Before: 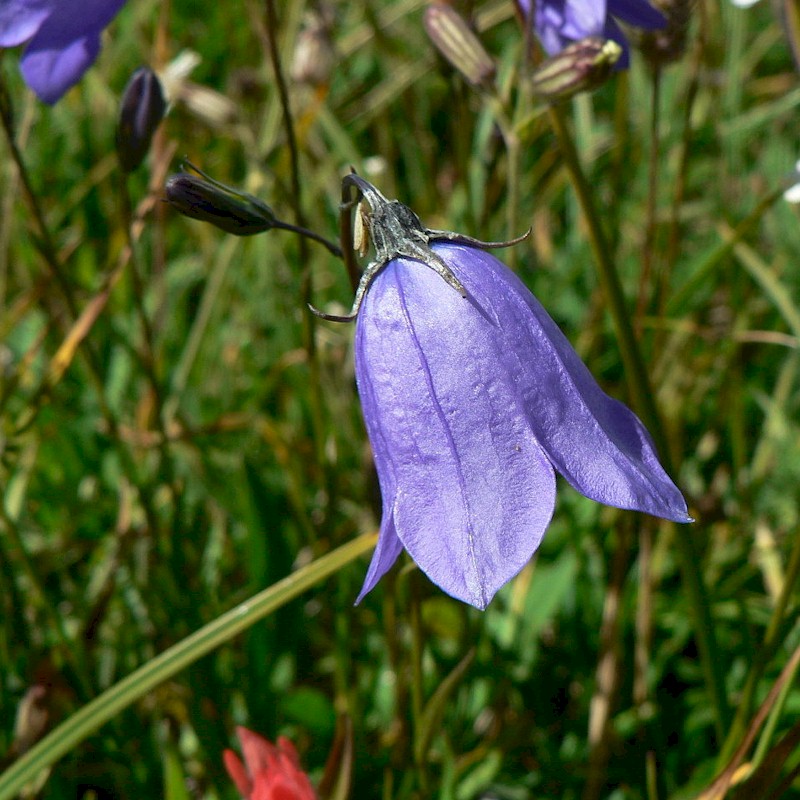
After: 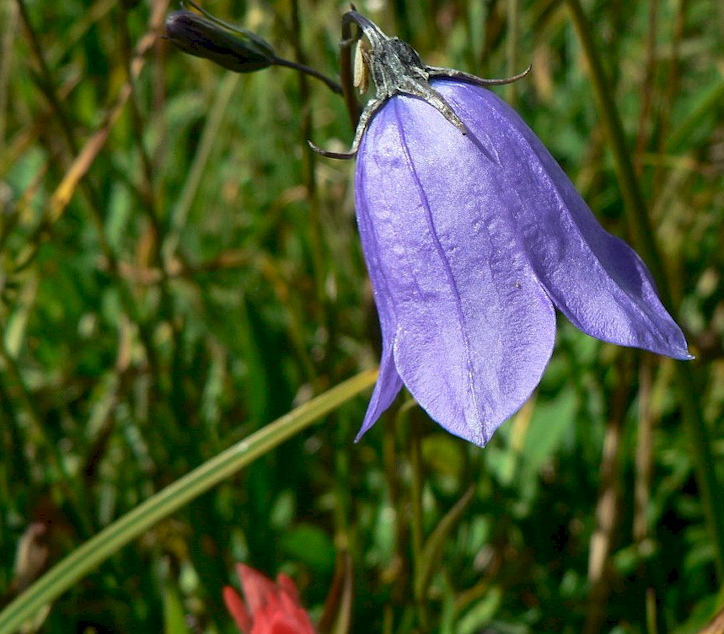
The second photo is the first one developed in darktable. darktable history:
crop: top 20.42%, right 9.382%, bottom 0.235%
